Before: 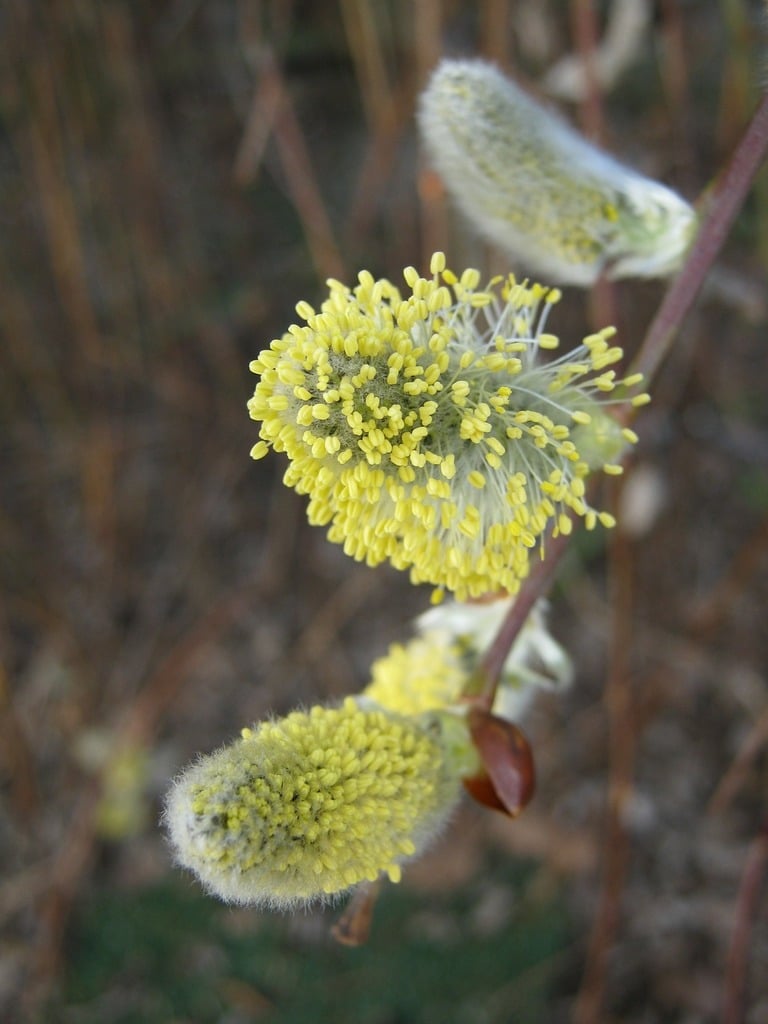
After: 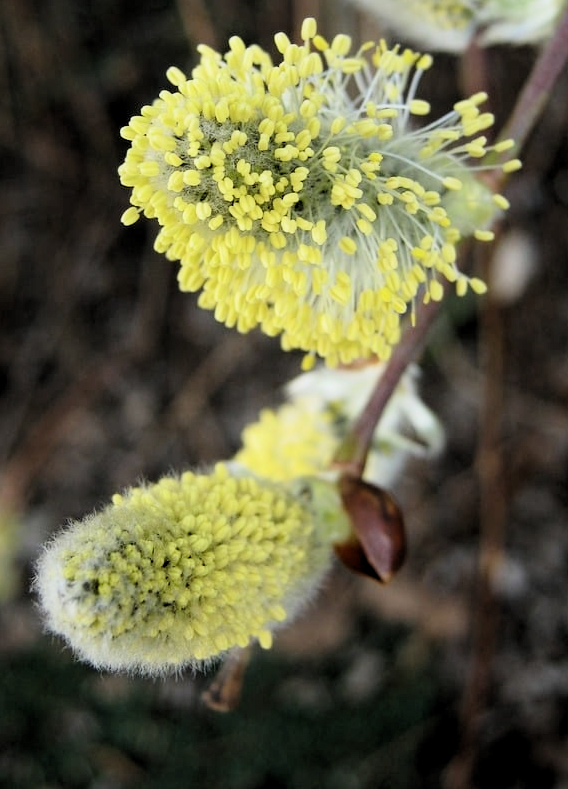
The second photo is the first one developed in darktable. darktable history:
filmic rgb: black relative exposure -4 EV, white relative exposure 3 EV, hardness 3.02, contrast 1.5
crop: left 16.871%, top 22.857%, right 9.116%
levels: levels [0.018, 0.493, 1]
